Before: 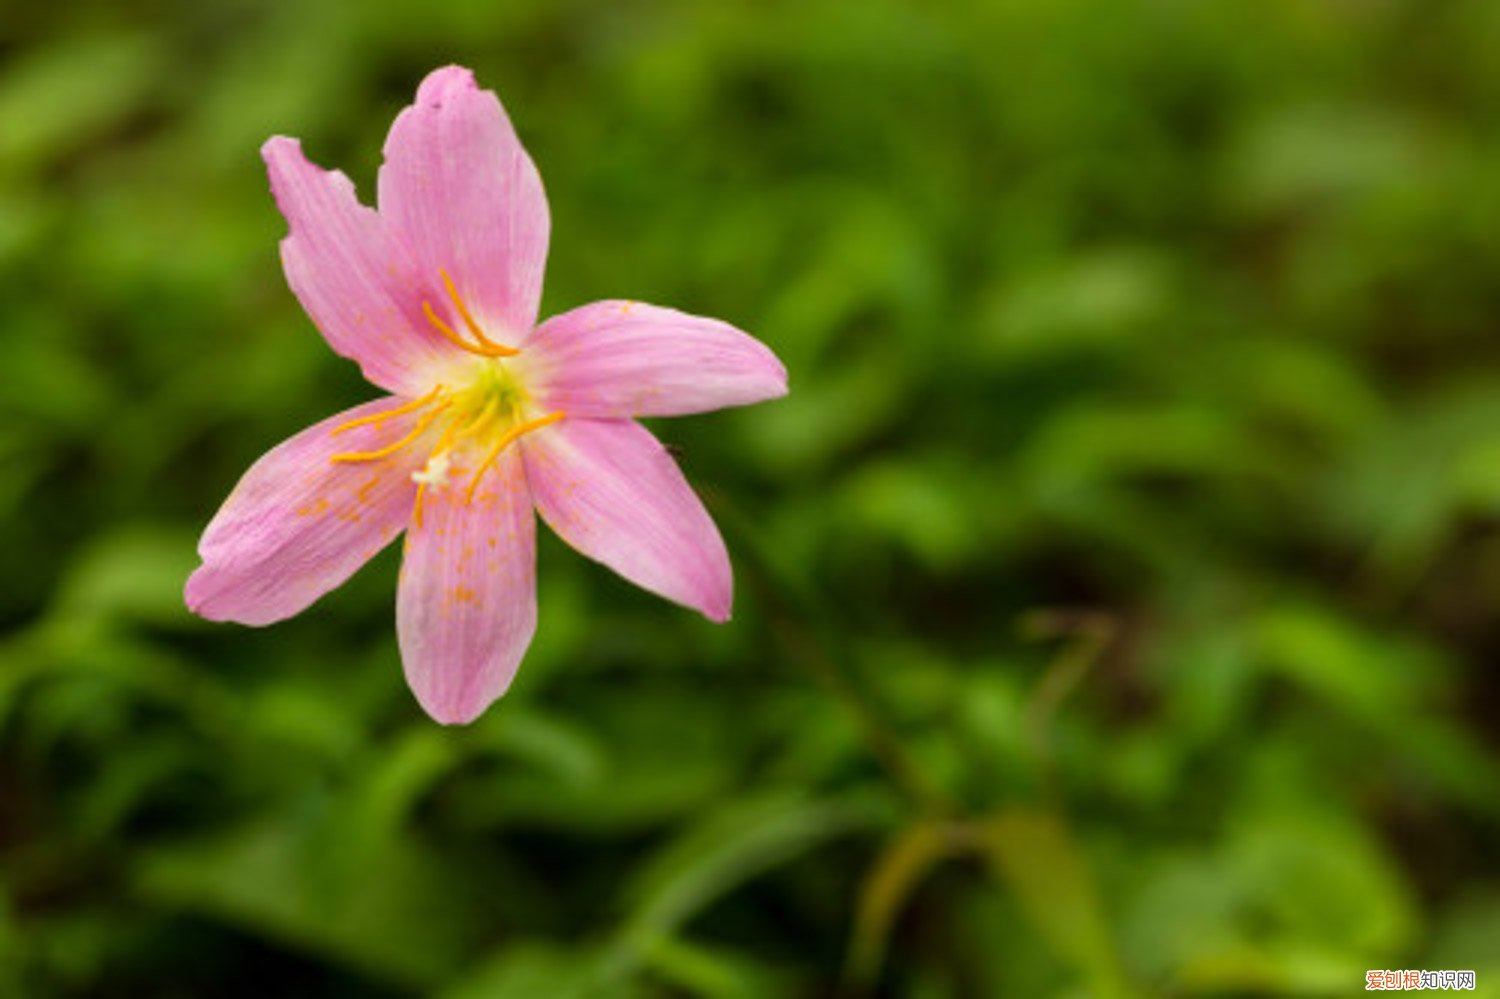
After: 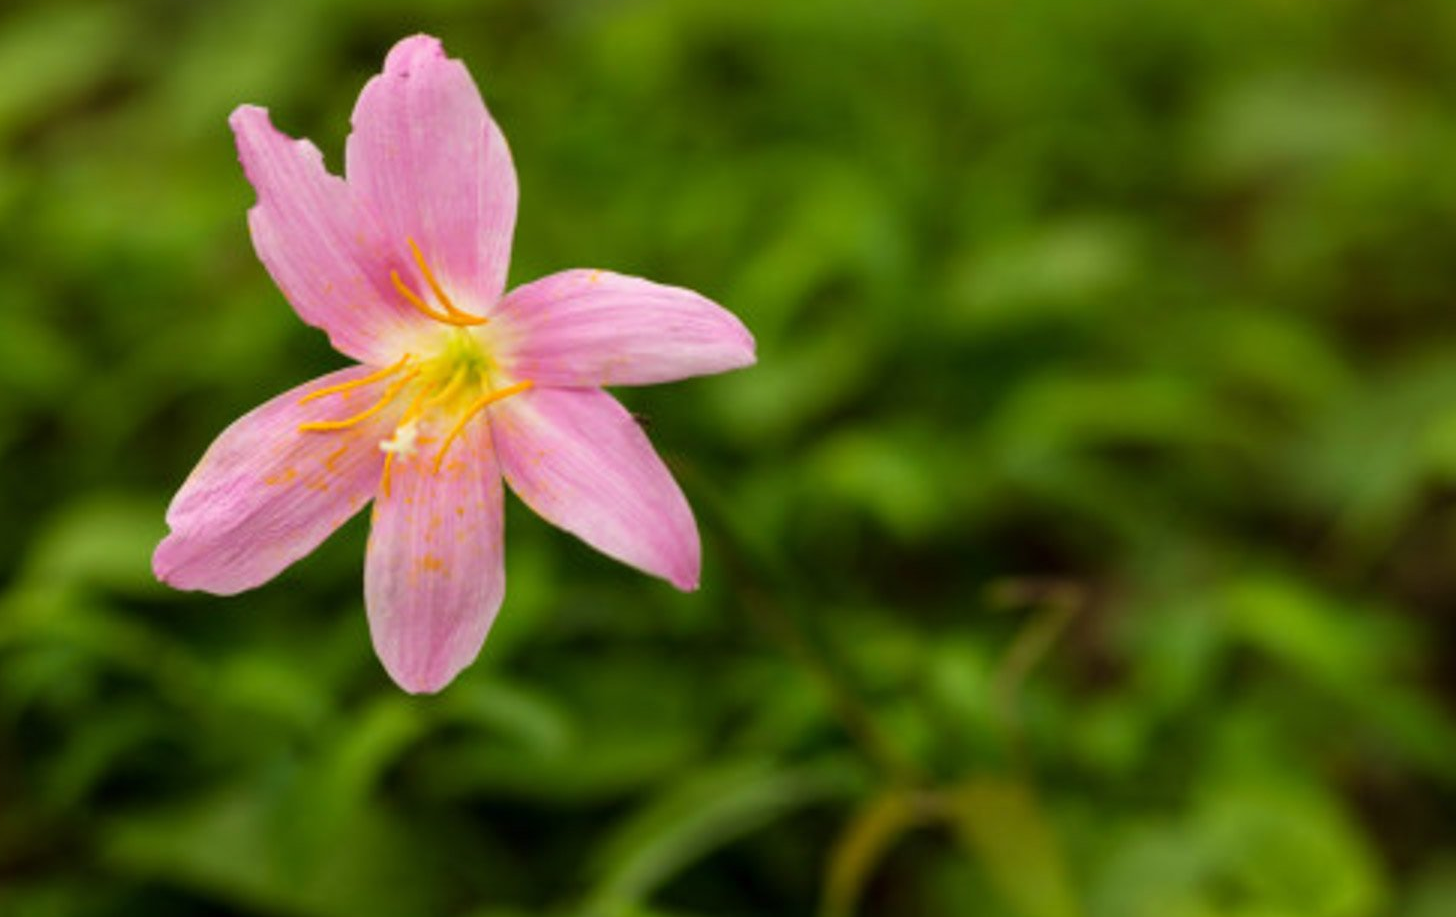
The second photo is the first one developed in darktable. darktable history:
crop: left 2.14%, top 3.183%, right 0.745%, bottom 4.959%
